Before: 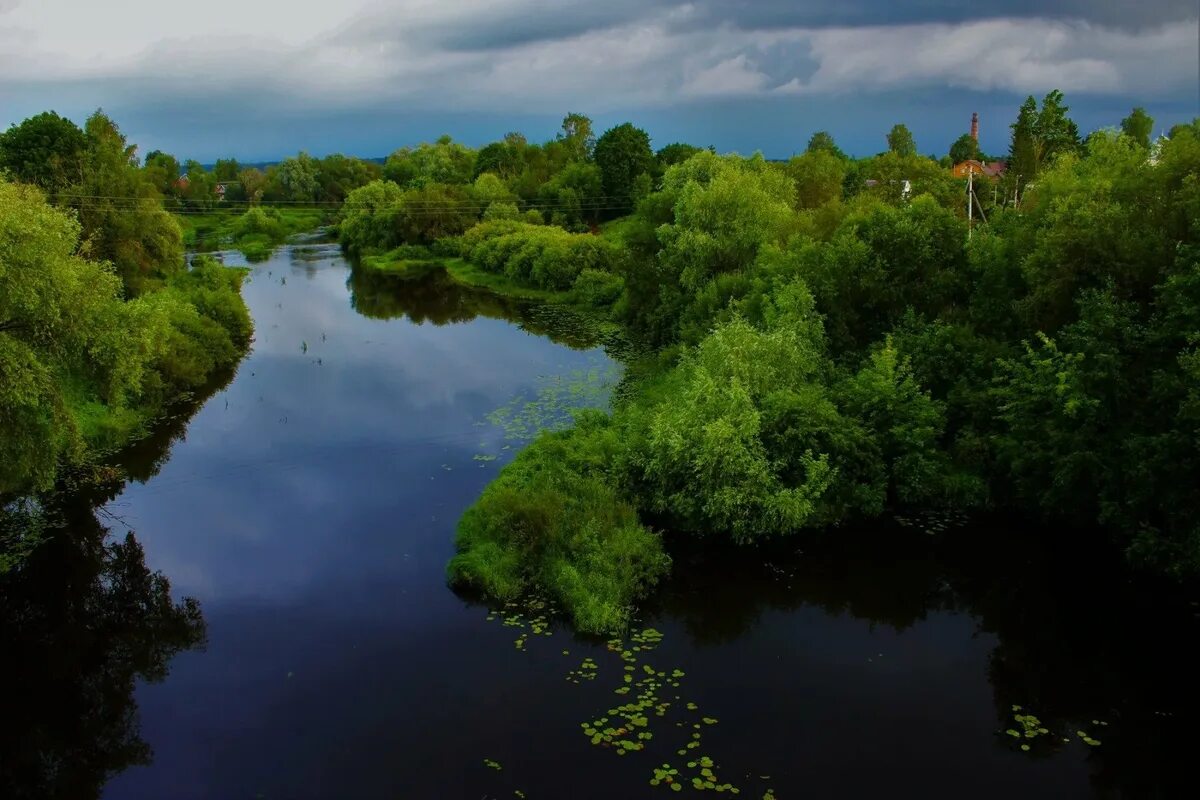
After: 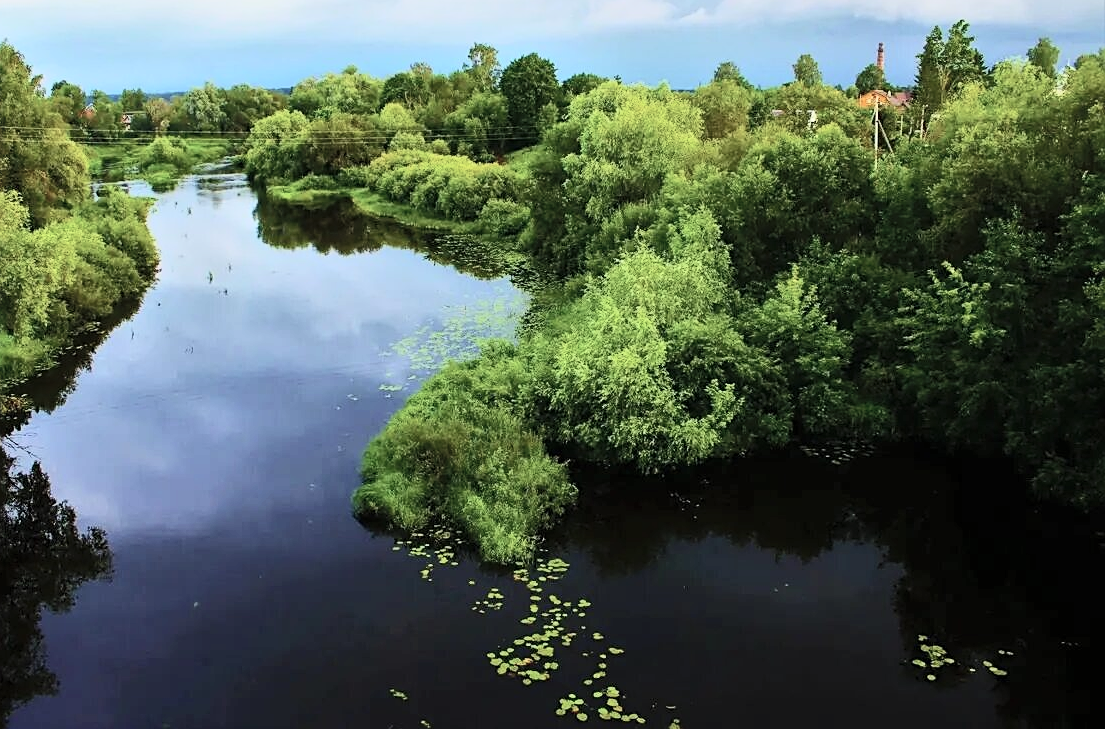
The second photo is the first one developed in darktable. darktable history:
crop and rotate: left 7.851%, top 8.866%
tone curve: curves: ch0 [(0, 0) (0.003, 0.004) (0.011, 0.015) (0.025, 0.034) (0.044, 0.061) (0.069, 0.095) (0.1, 0.137) (0.136, 0.187) (0.177, 0.244) (0.224, 0.308) (0.277, 0.415) (0.335, 0.532) (0.399, 0.642) (0.468, 0.747) (0.543, 0.829) (0.623, 0.886) (0.709, 0.924) (0.801, 0.951) (0.898, 0.975) (1, 1)], color space Lab, independent channels, preserve colors none
sharpen: on, module defaults
contrast brightness saturation: contrast 0.053, brightness 0.065, saturation 0.006
